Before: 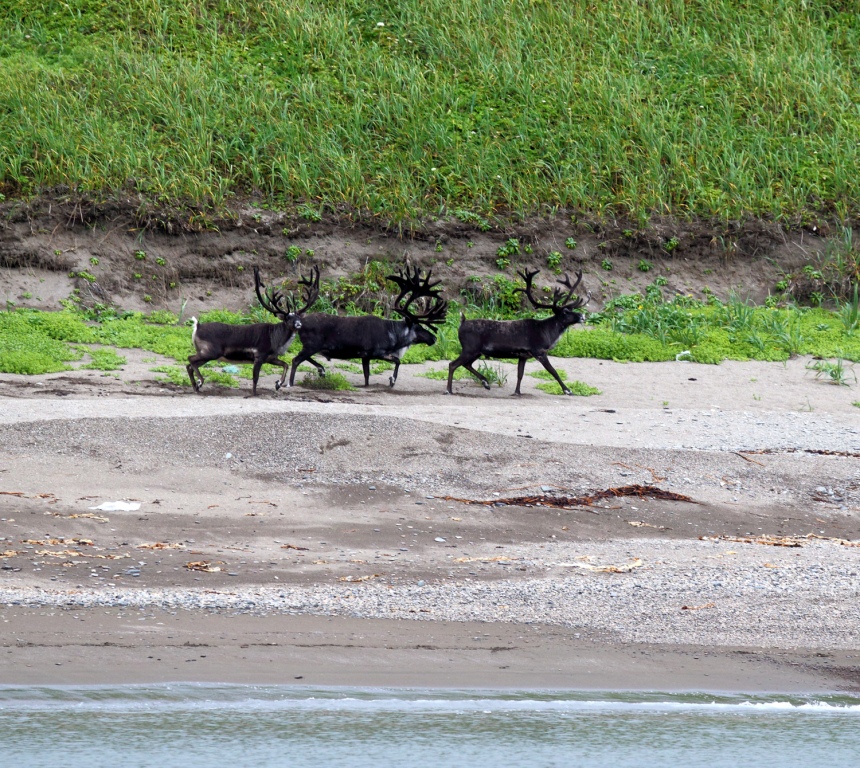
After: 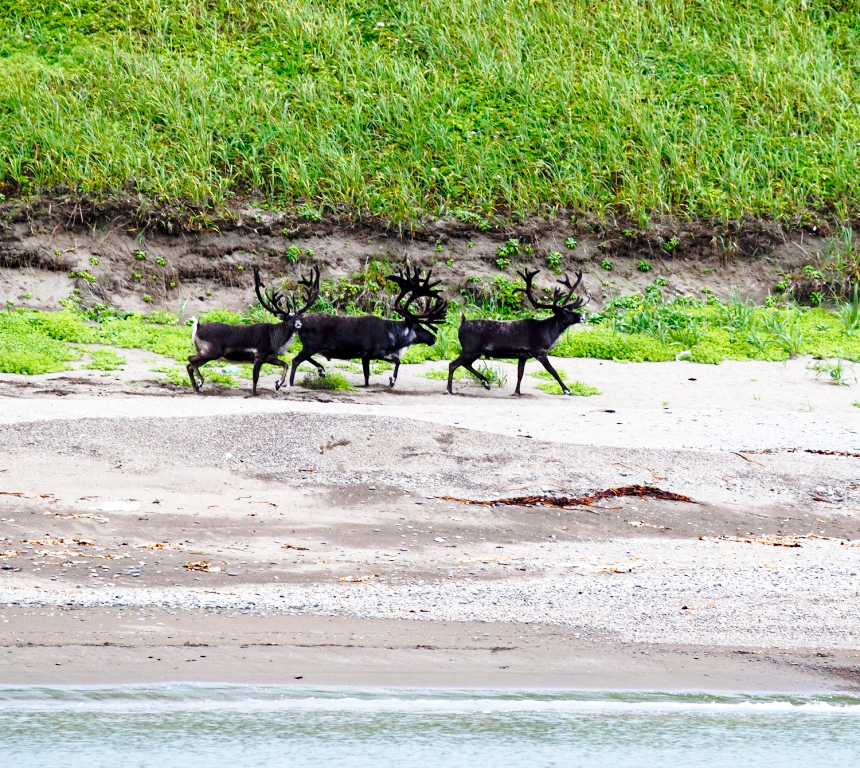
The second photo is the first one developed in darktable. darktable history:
haze removal: compatibility mode true, adaptive false
base curve: curves: ch0 [(0, 0) (0.036, 0.037) (0.121, 0.228) (0.46, 0.76) (0.859, 0.983) (1, 1)], preserve colors none
